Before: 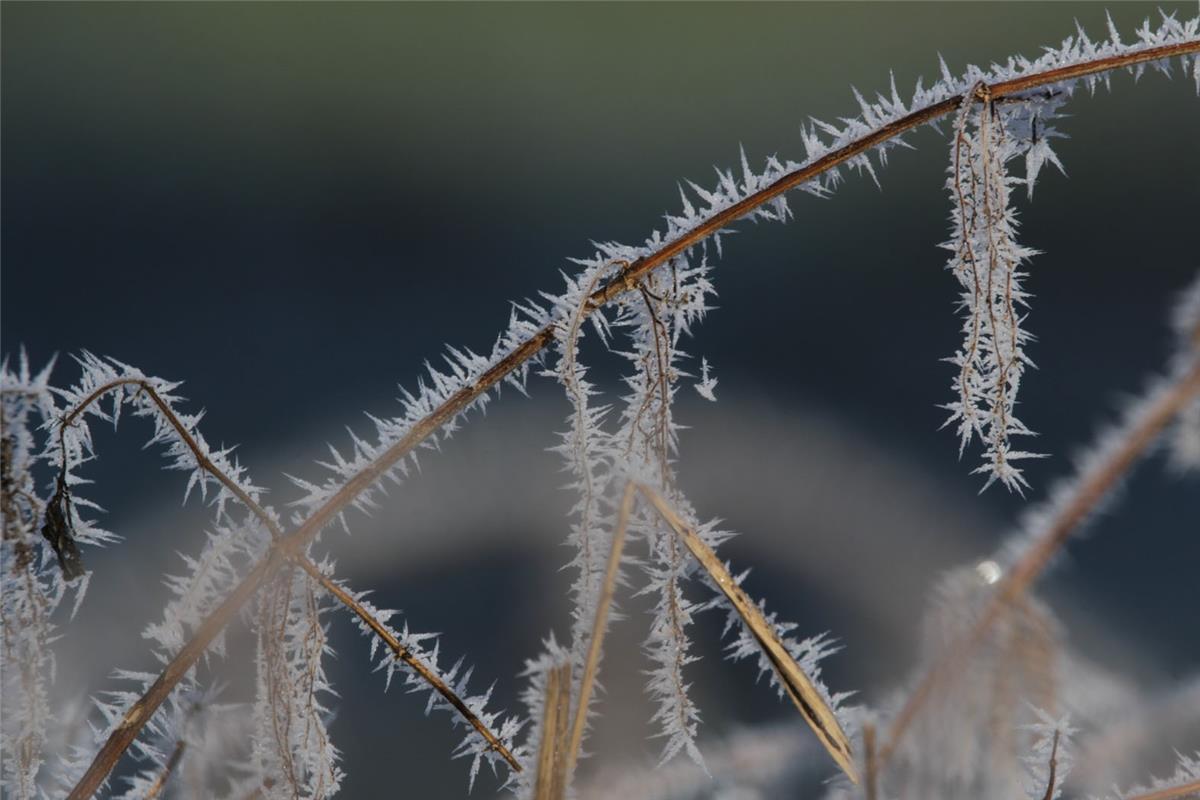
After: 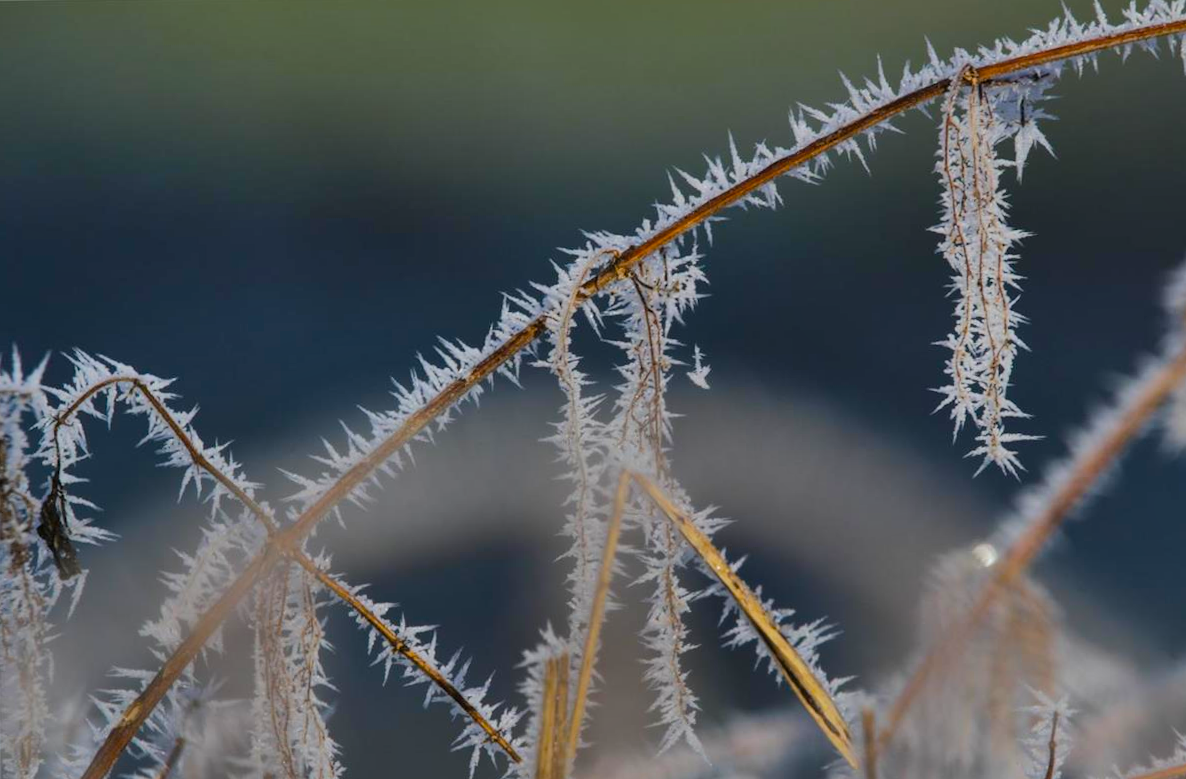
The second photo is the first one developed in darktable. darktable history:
rotate and perspective: rotation -1°, crop left 0.011, crop right 0.989, crop top 0.025, crop bottom 0.975
shadows and highlights: low approximation 0.01, soften with gaussian
color balance rgb: linear chroma grading › global chroma 15%, perceptual saturation grading › global saturation 30%
